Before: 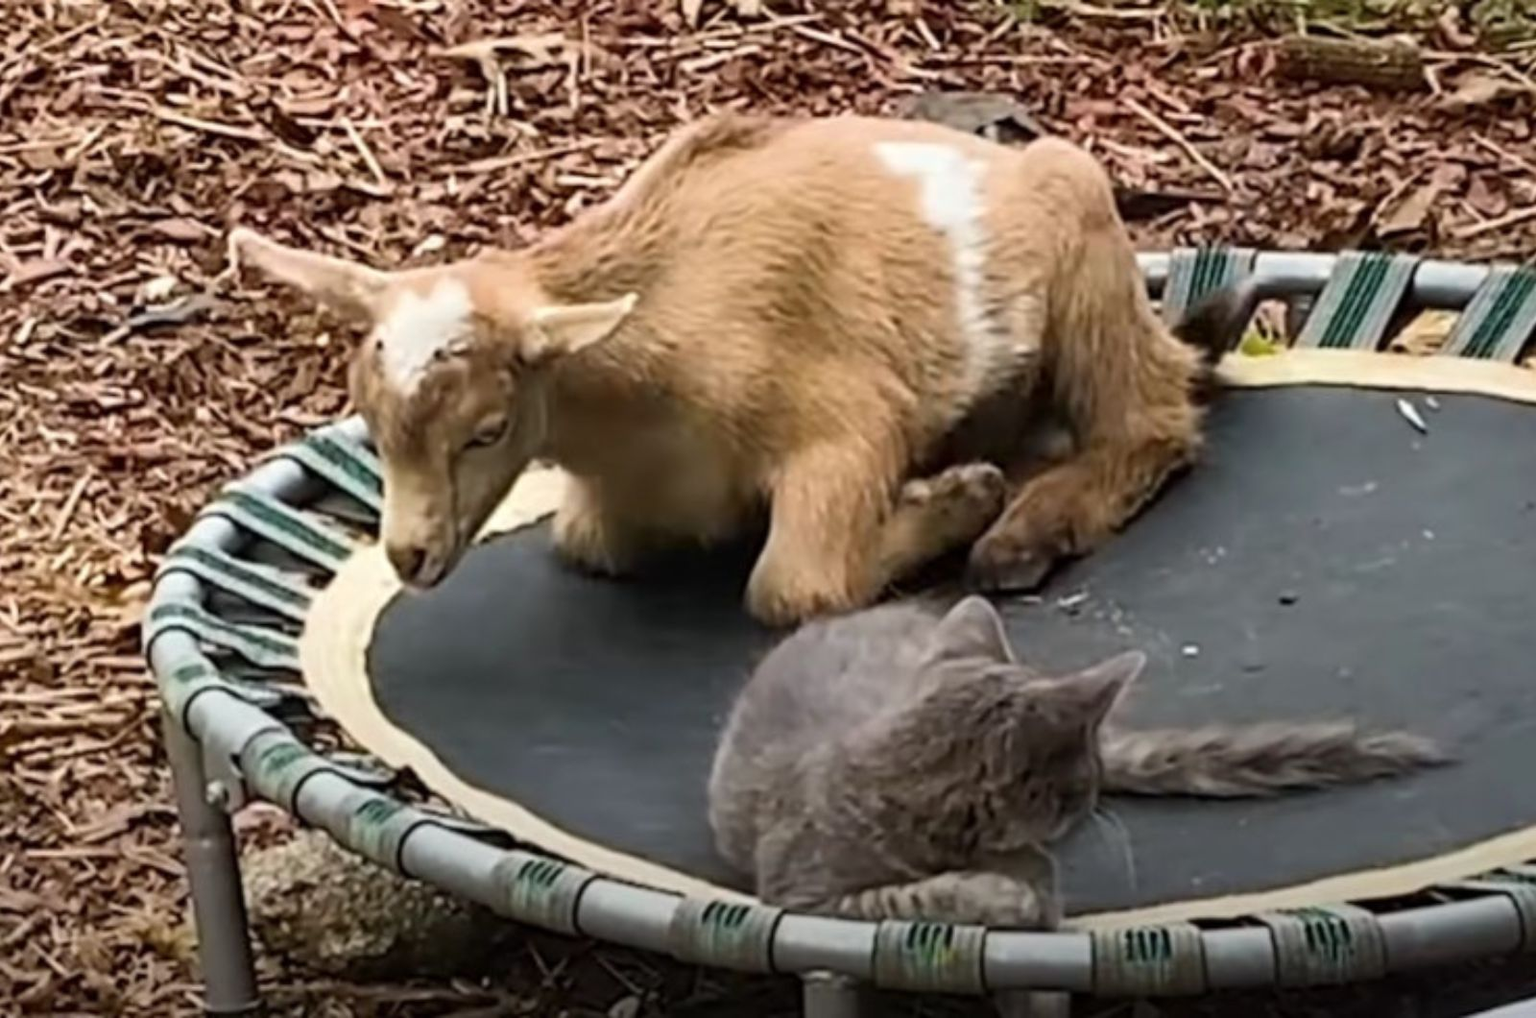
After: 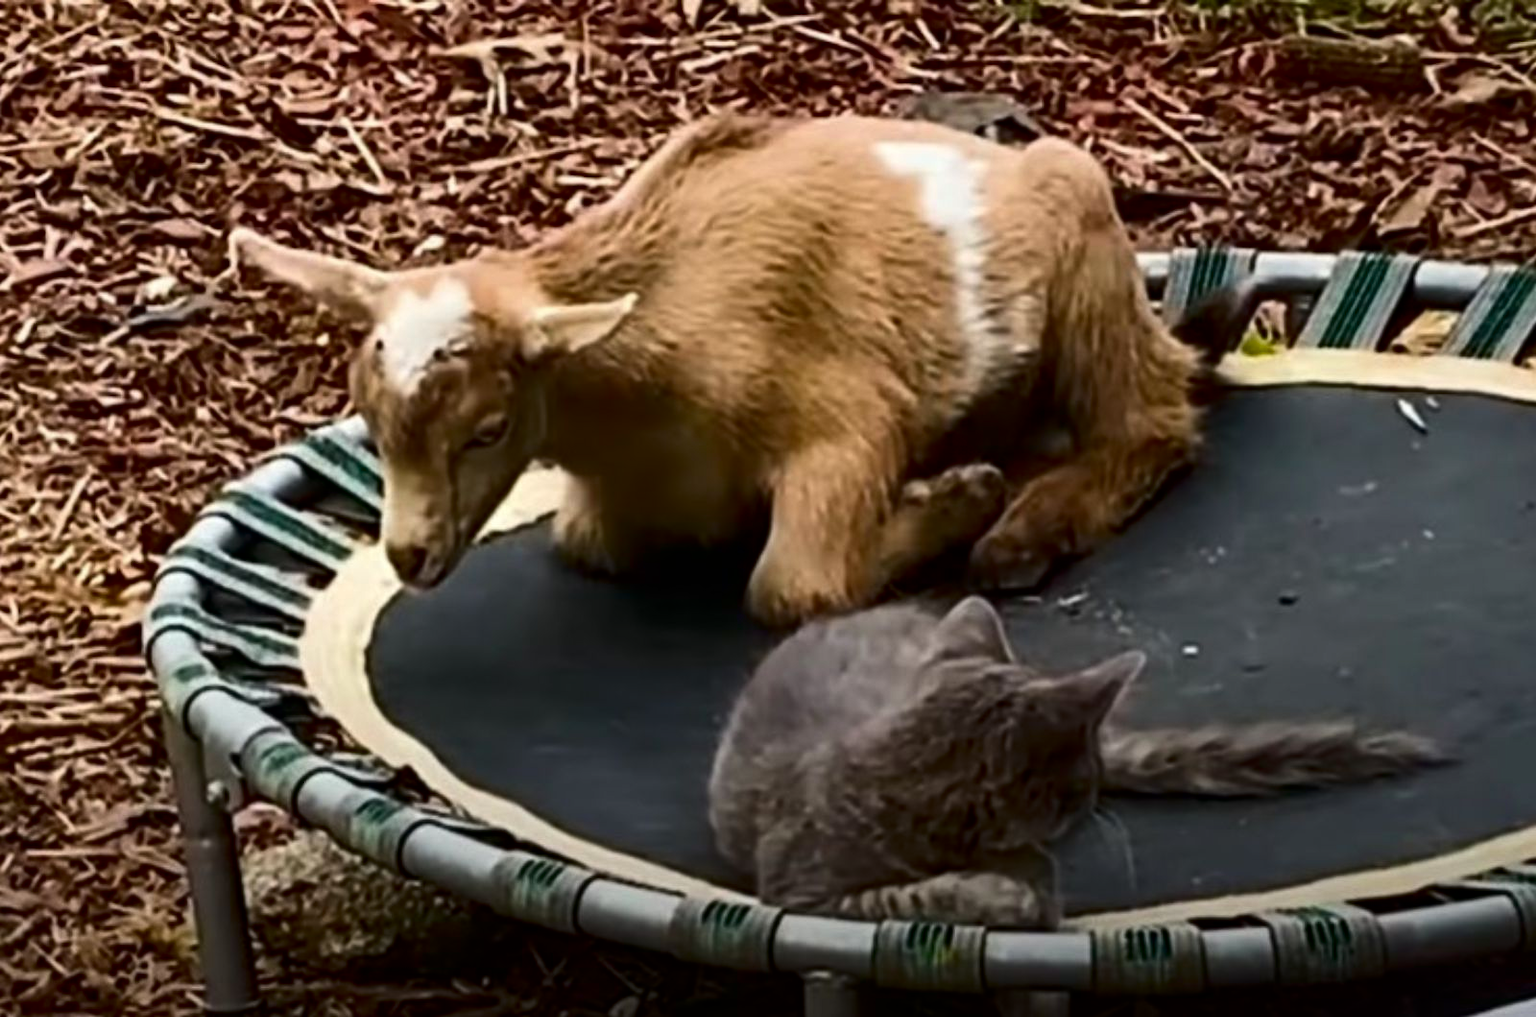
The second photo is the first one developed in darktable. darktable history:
contrast brightness saturation: contrast 0.126, brightness -0.243, saturation 0.138
